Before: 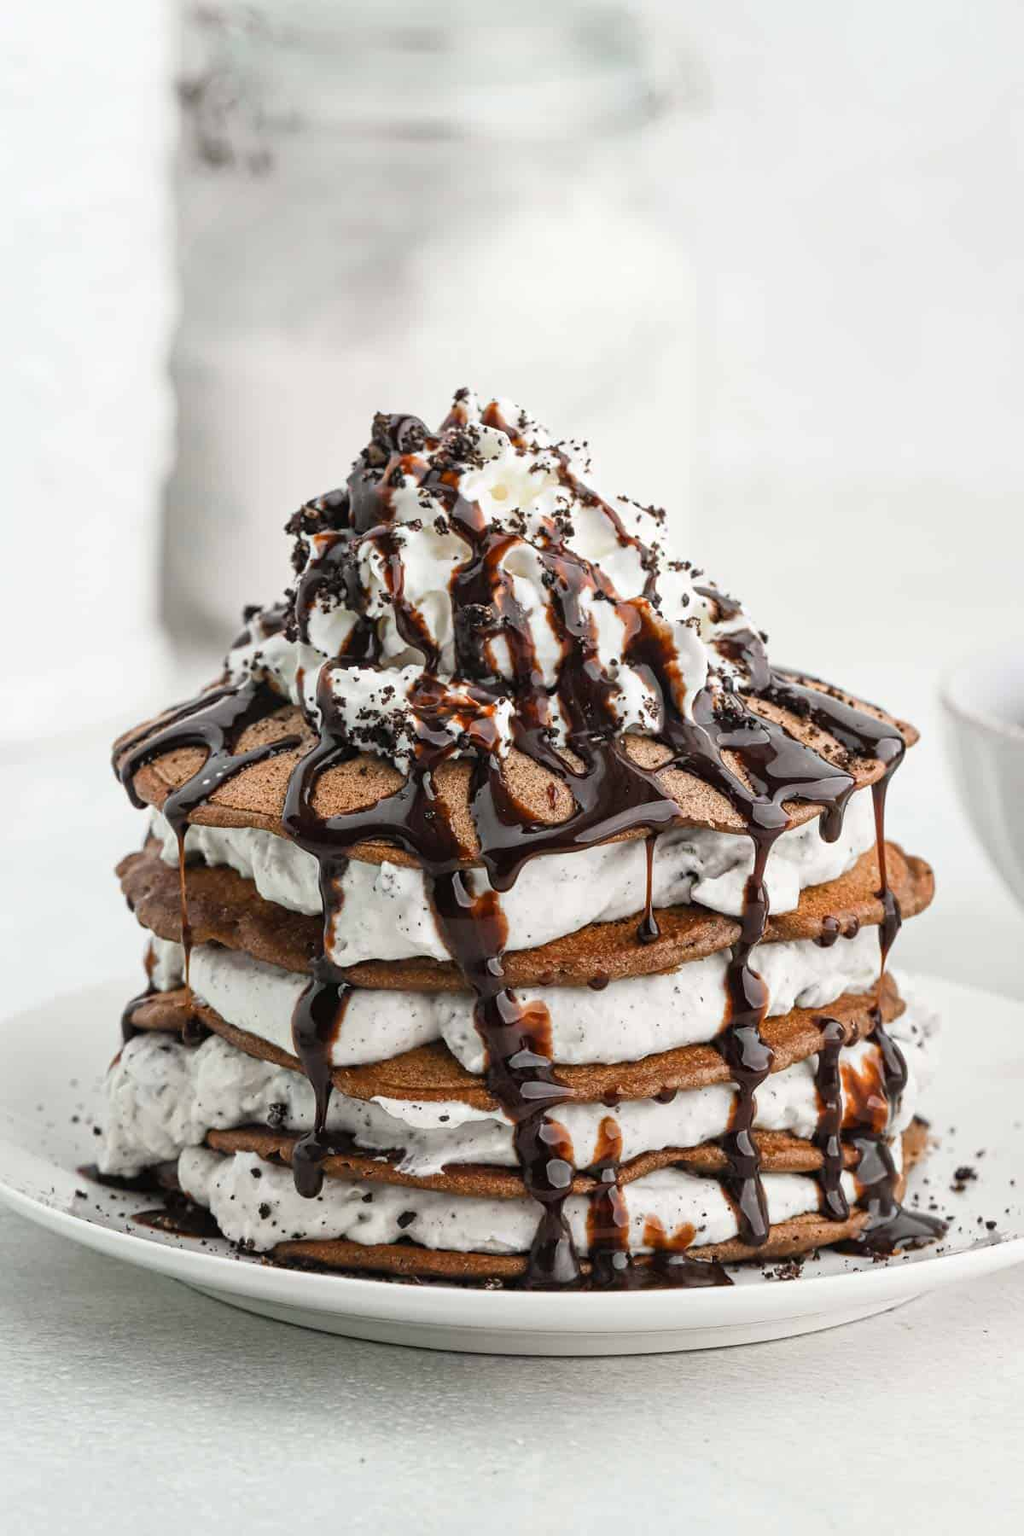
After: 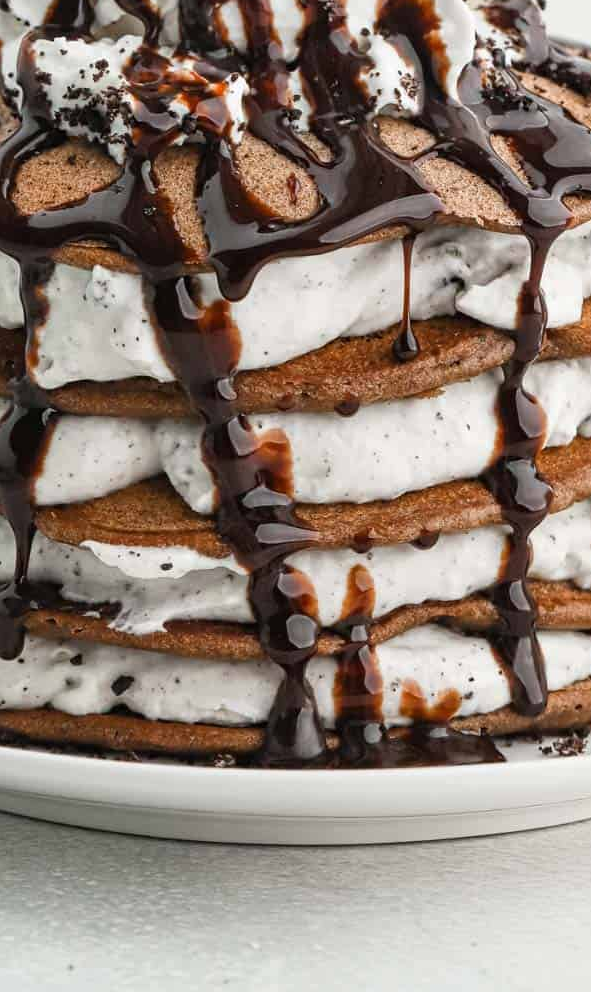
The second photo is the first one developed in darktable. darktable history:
crop: left 29.536%, top 41.341%, right 21.155%, bottom 3.496%
